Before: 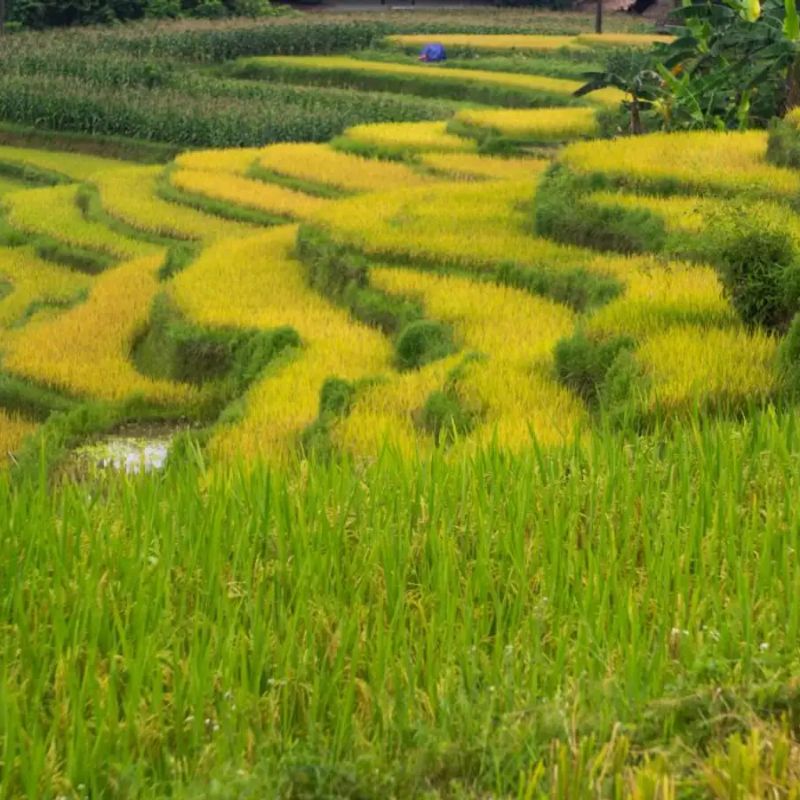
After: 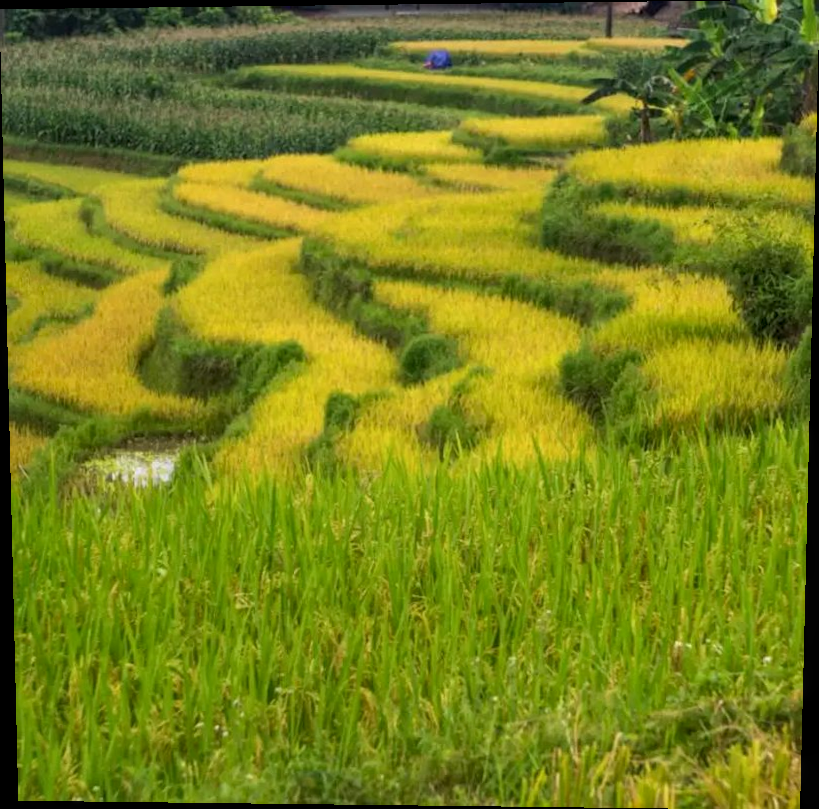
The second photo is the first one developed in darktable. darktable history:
rotate and perspective: lens shift (vertical) 0.048, lens shift (horizontal) -0.024, automatic cropping off
local contrast: on, module defaults
